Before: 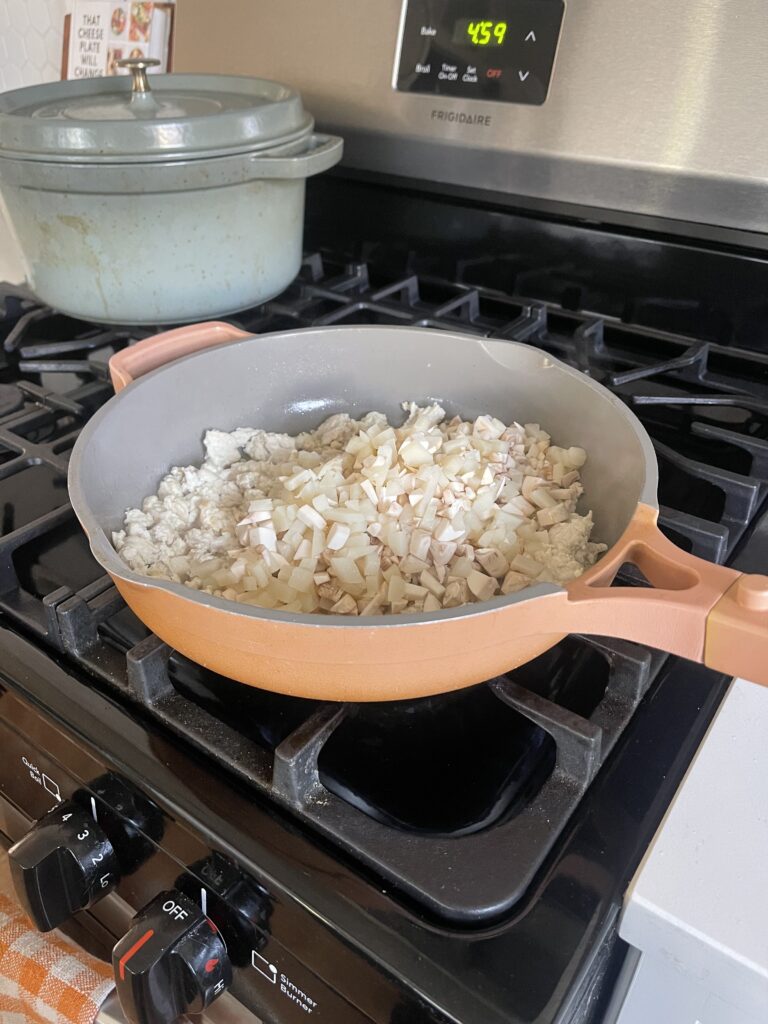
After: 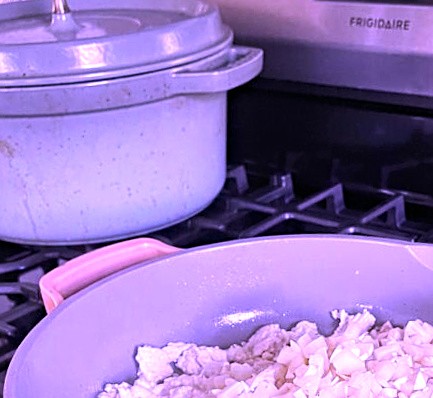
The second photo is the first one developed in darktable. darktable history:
crop: left 10.121%, top 10.631%, right 36.218%, bottom 51.526%
tone equalizer: -8 EV -0.417 EV, -7 EV -0.389 EV, -6 EV -0.333 EV, -5 EV -0.222 EV, -3 EV 0.222 EV, -2 EV 0.333 EV, -1 EV 0.389 EV, +0 EV 0.417 EV, edges refinement/feathering 500, mask exposure compensation -1.57 EV, preserve details no
color calibration: illuminant custom, x 0.379, y 0.481, temperature 4443.07 K
sharpen: on, module defaults
rotate and perspective: rotation -2.22°, lens shift (horizontal) -0.022, automatic cropping off
haze removal: compatibility mode true, adaptive false
